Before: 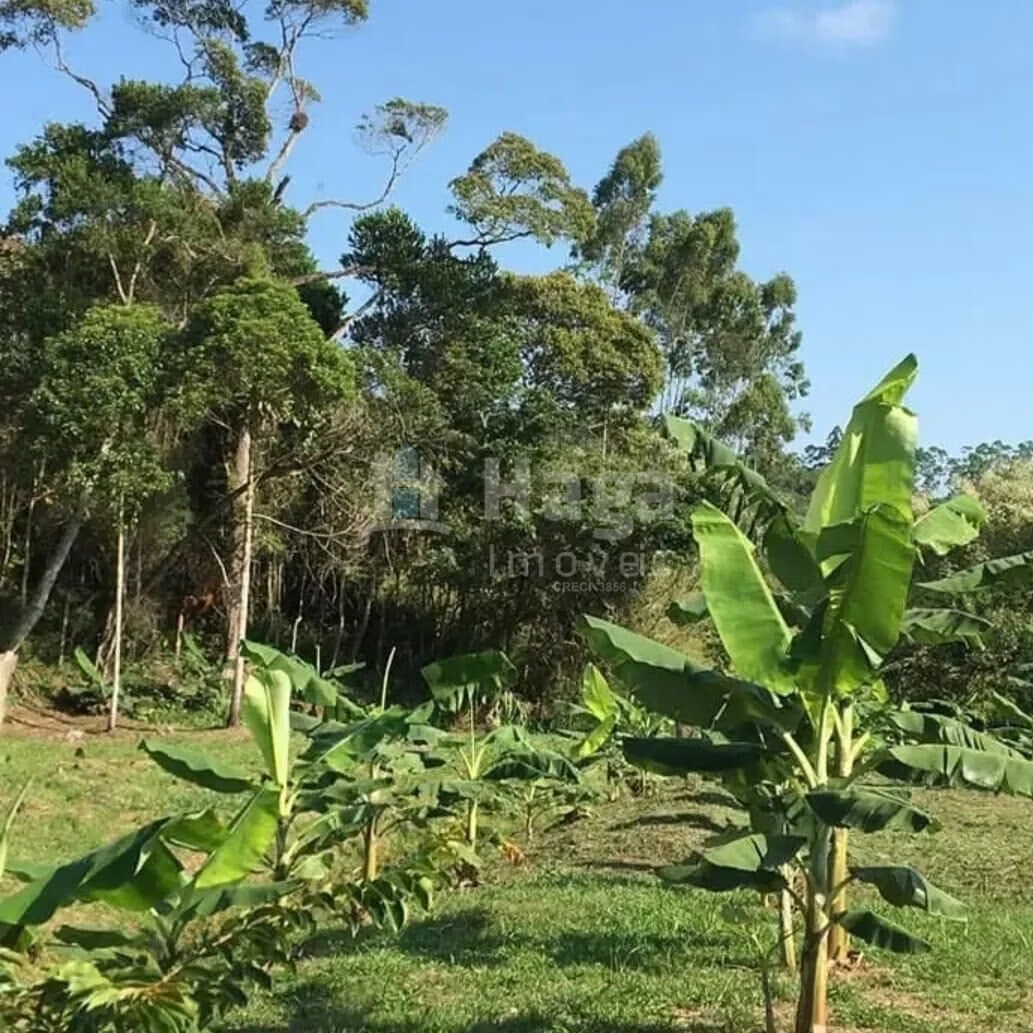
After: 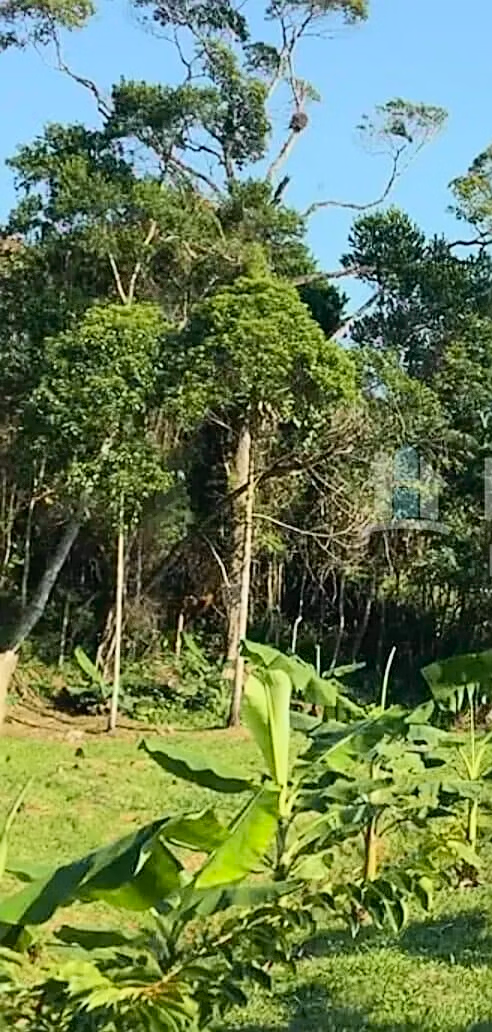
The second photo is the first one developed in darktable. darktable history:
tone curve: curves: ch0 [(0, 0.005) (0.103, 0.097) (0.18, 0.207) (0.384, 0.465) (0.491, 0.585) (0.629, 0.726) (0.84, 0.866) (1, 0.947)]; ch1 [(0, 0) (0.172, 0.123) (0.324, 0.253) (0.396, 0.388) (0.478, 0.461) (0.499, 0.497) (0.532, 0.515) (0.57, 0.584) (0.635, 0.675) (0.805, 0.892) (1, 1)]; ch2 [(0, 0) (0.411, 0.424) (0.496, 0.501) (0.515, 0.507) (0.553, 0.562) (0.604, 0.642) (0.708, 0.768) (0.839, 0.916) (1, 1)], color space Lab, independent channels, preserve colors none
crop and rotate: left 0.059%, top 0%, right 52.224%
sharpen: on, module defaults
